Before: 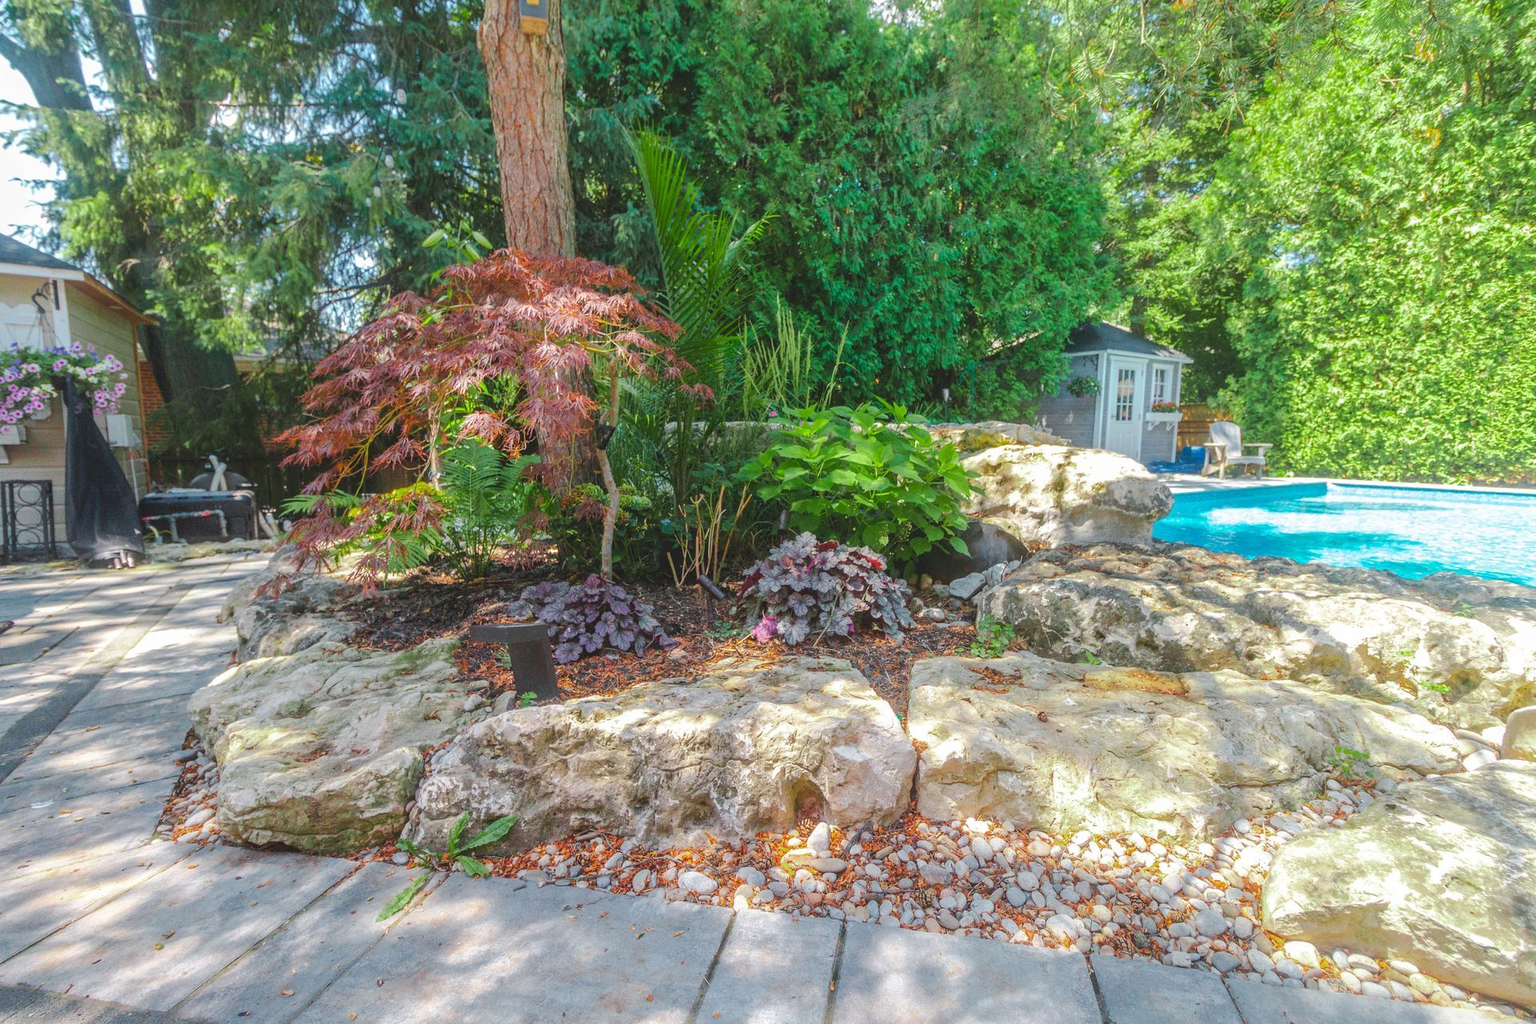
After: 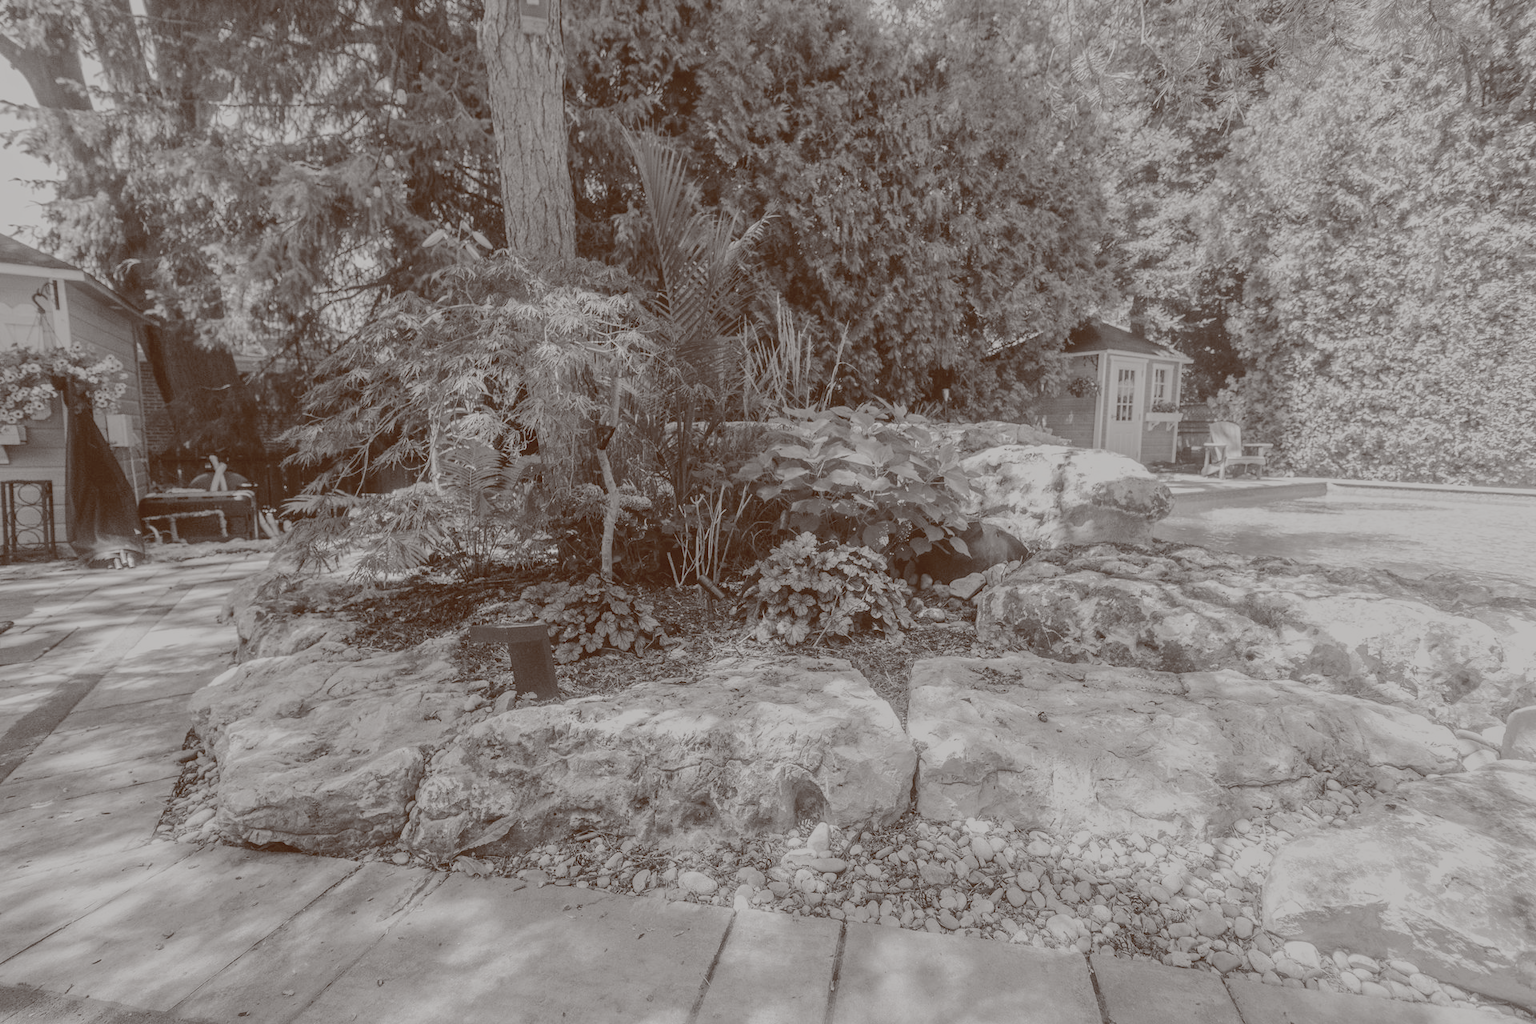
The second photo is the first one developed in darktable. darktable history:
color balance rgb: shadows lift › luminance 1%, shadows lift › chroma 0.2%, shadows lift › hue 20°, power › luminance 1%, power › chroma 0.4%, power › hue 34°, highlights gain › luminance 0.8%, highlights gain › chroma 0.4%, highlights gain › hue 44°, global offset › chroma 0.4%, global offset › hue 34°, white fulcrum 0.08 EV, linear chroma grading › shadows -7%, linear chroma grading › highlights -7%, linear chroma grading › global chroma -10%, linear chroma grading › mid-tones -8%, perceptual saturation grading › global saturation -28%, perceptual saturation grading › highlights -20%, perceptual saturation grading › mid-tones -24%, perceptual saturation grading › shadows -24%, perceptual brilliance grading › global brilliance -1%, perceptual brilliance grading › highlights -1%, perceptual brilliance grading › mid-tones -1%, perceptual brilliance grading › shadows -1%, global vibrance -17%, contrast -6%
color equalizer: saturation › red 0.22, saturation › orange 0.24, saturation › yellow 0.26, saturation › green 0.22, saturation › cyan 0.18, saturation › blue 0.18, saturation › lavender 0.22, saturation › magenta 0.22, brightness › green 0.98, brightness › cyan 0.98, brightness › blue 0.98
sigmoid: contrast 1.05, skew -0.15
tone equalizer: -7 EV 0.18 EV, -6 EV 0.12 EV, -5 EV 0.08 EV, -4 EV 0.04 EV, -2 EV -0.02 EV, -1 EV -0.04 EV, +0 EV -0.06 EV, luminance estimator HSV value / RGB max
